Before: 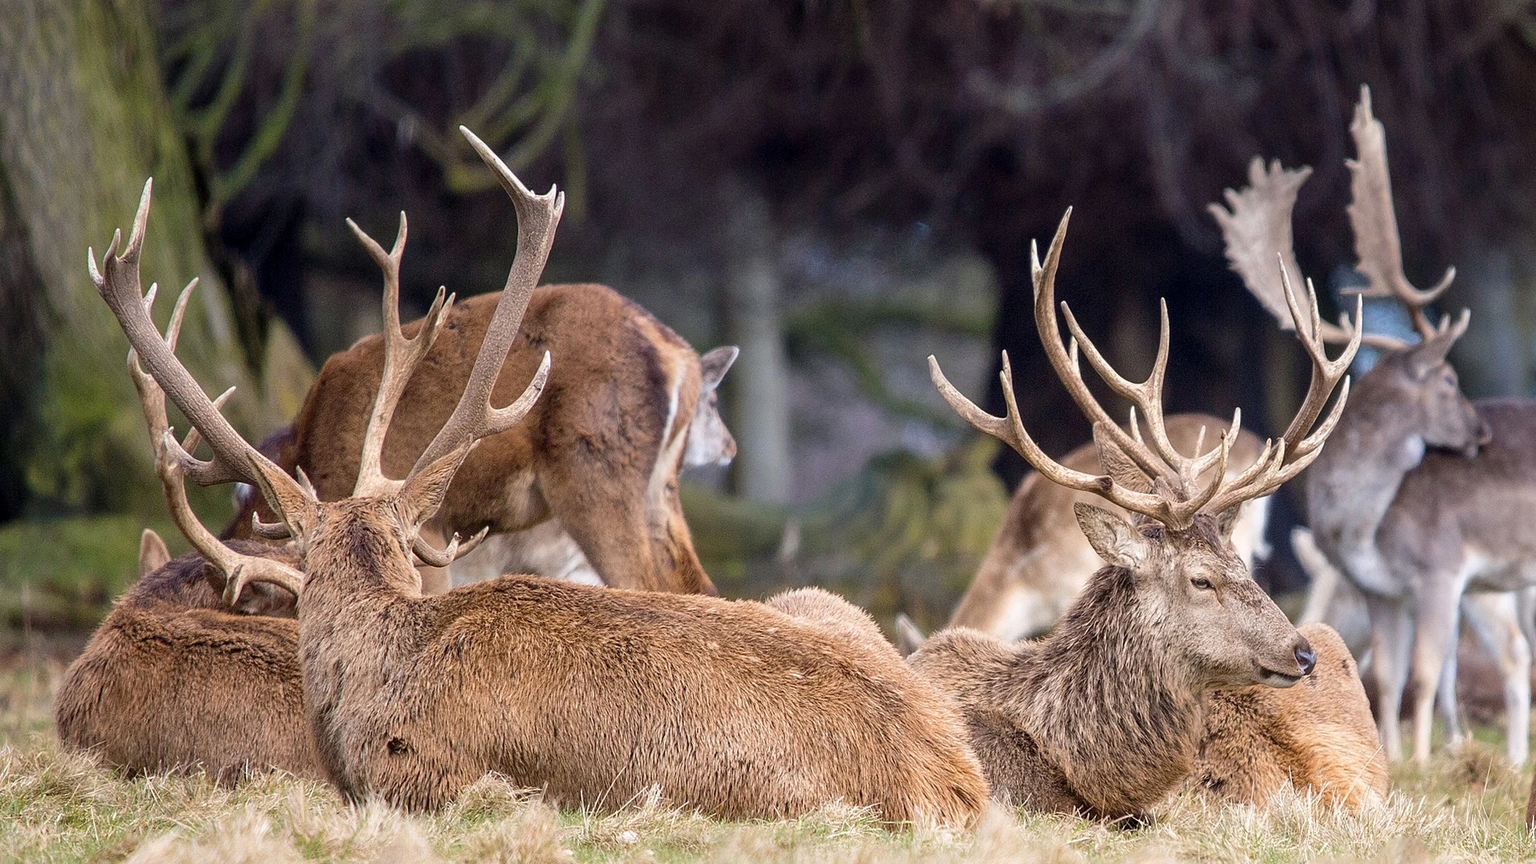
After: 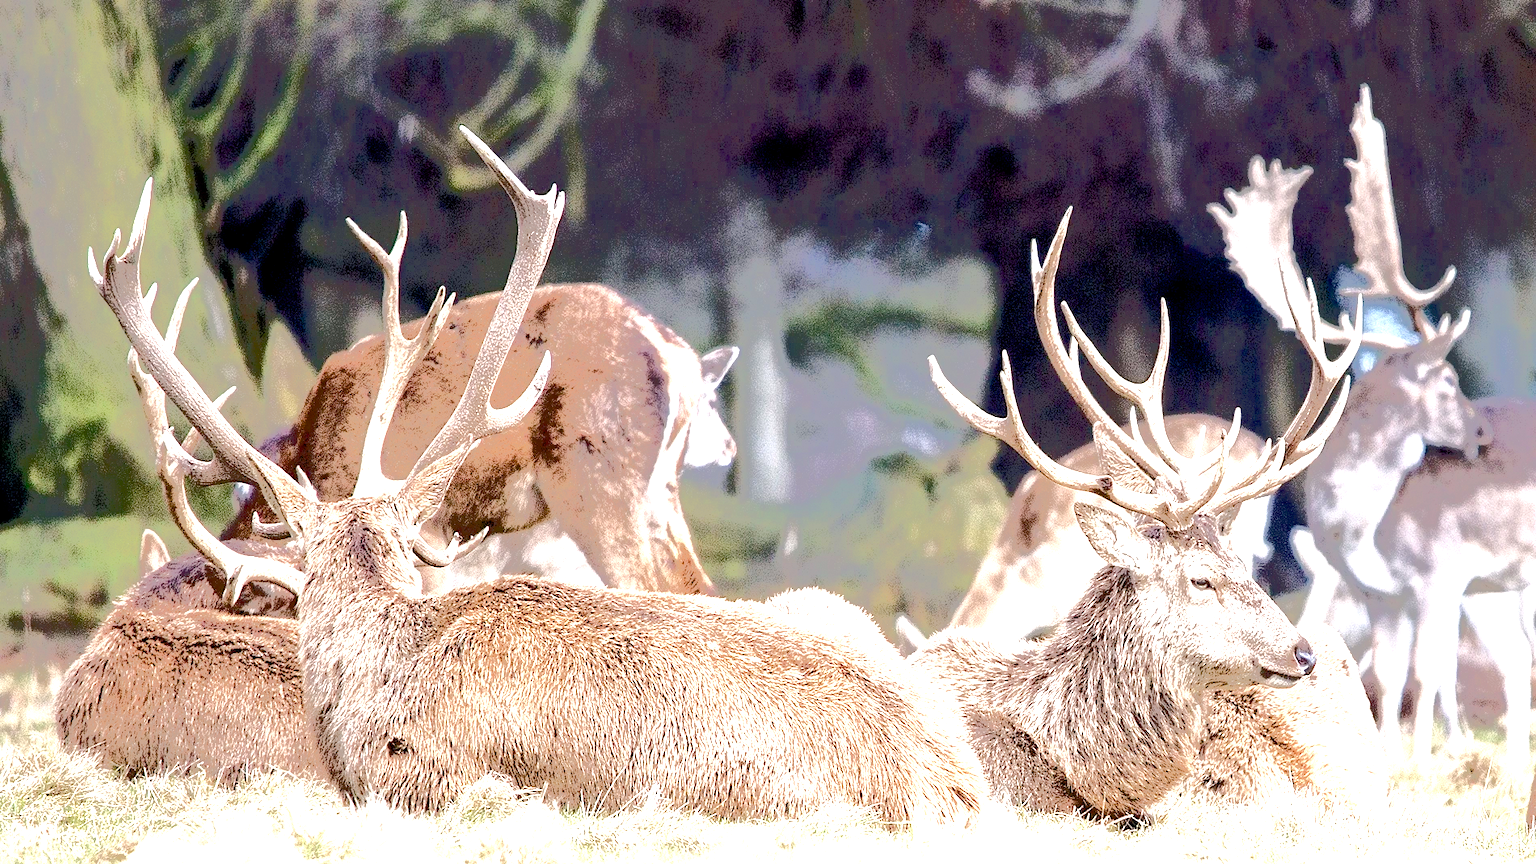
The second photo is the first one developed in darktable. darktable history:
exposure: black level correction 0, exposure 1.384 EV, compensate highlight preservation false
color balance rgb: power › chroma 0.499%, power › hue 215.04°, highlights gain › chroma 0.259%, highlights gain › hue 330.76°, global offset › luminance -0.488%, perceptual saturation grading › global saturation 20%, perceptual saturation grading › highlights -50.35%, perceptual saturation grading › shadows 30.078%, saturation formula JzAzBz (2021)
tone equalizer: -7 EV -0.635 EV, -6 EV 1.04 EV, -5 EV -0.433 EV, -4 EV 0.44 EV, -3 EV 0.431 EV, -2 EV 0.146 EV, -1 EV -0.136 EV, +0 EV -0.36 EV, edges refinement/feathering 500, mask exposure compensation -1.57 EV, preserve details no
